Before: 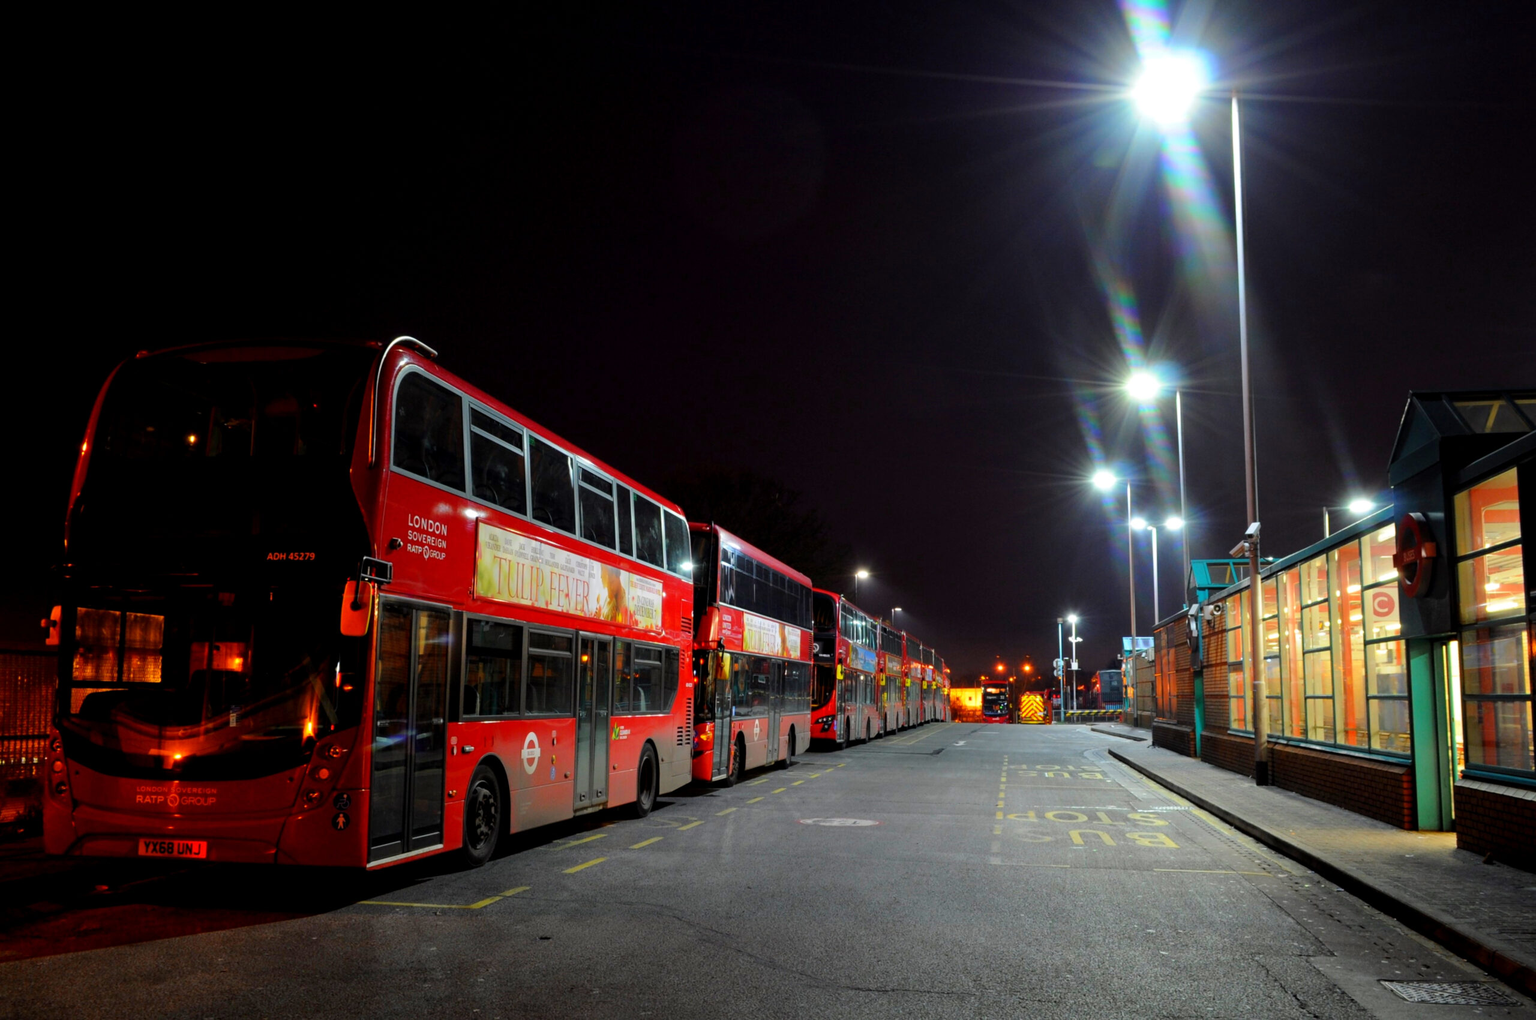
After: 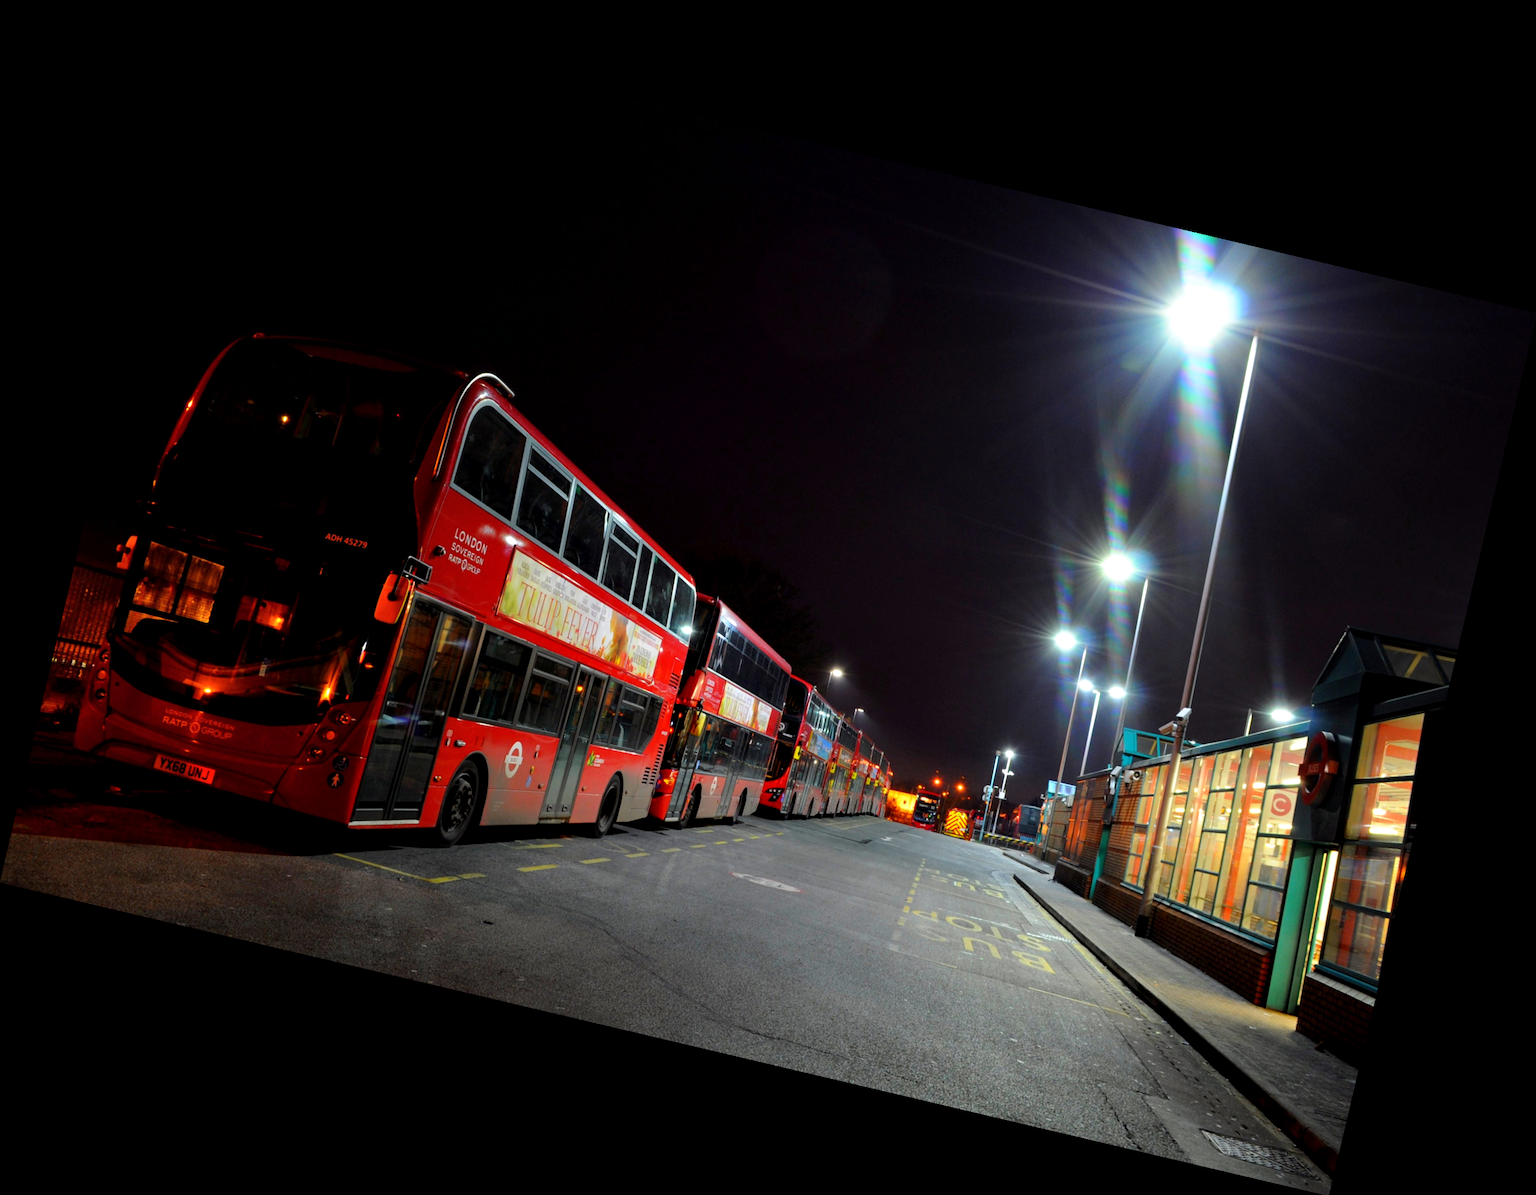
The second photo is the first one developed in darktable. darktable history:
contrast equalizer: octaves 7, y [[0.6 ×6], [0.55 ×6], [0 ×6], [0 ×6], [0 ×6]], mix 0.15
rotate and perspective: rotation 13.27°, automatic cropping off
